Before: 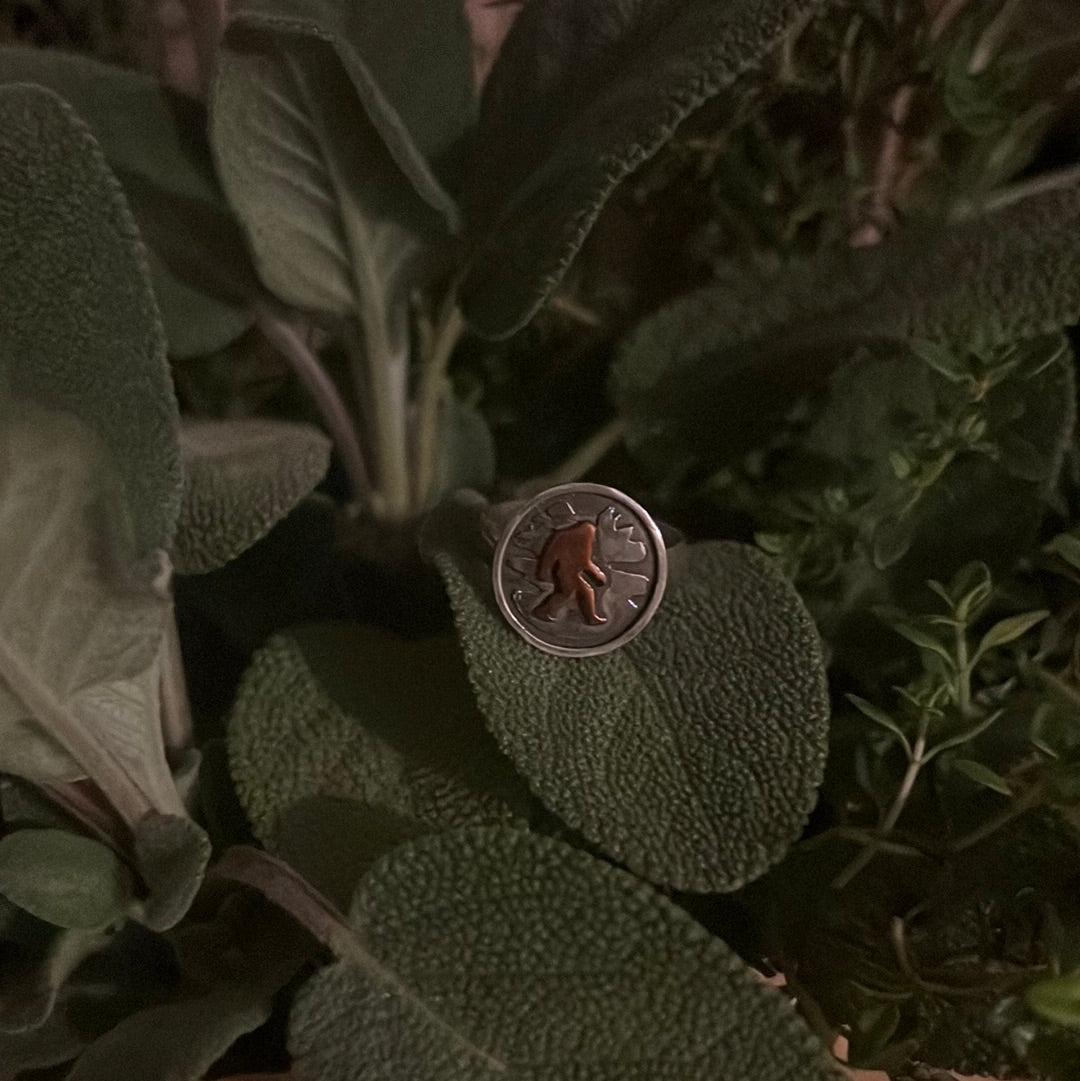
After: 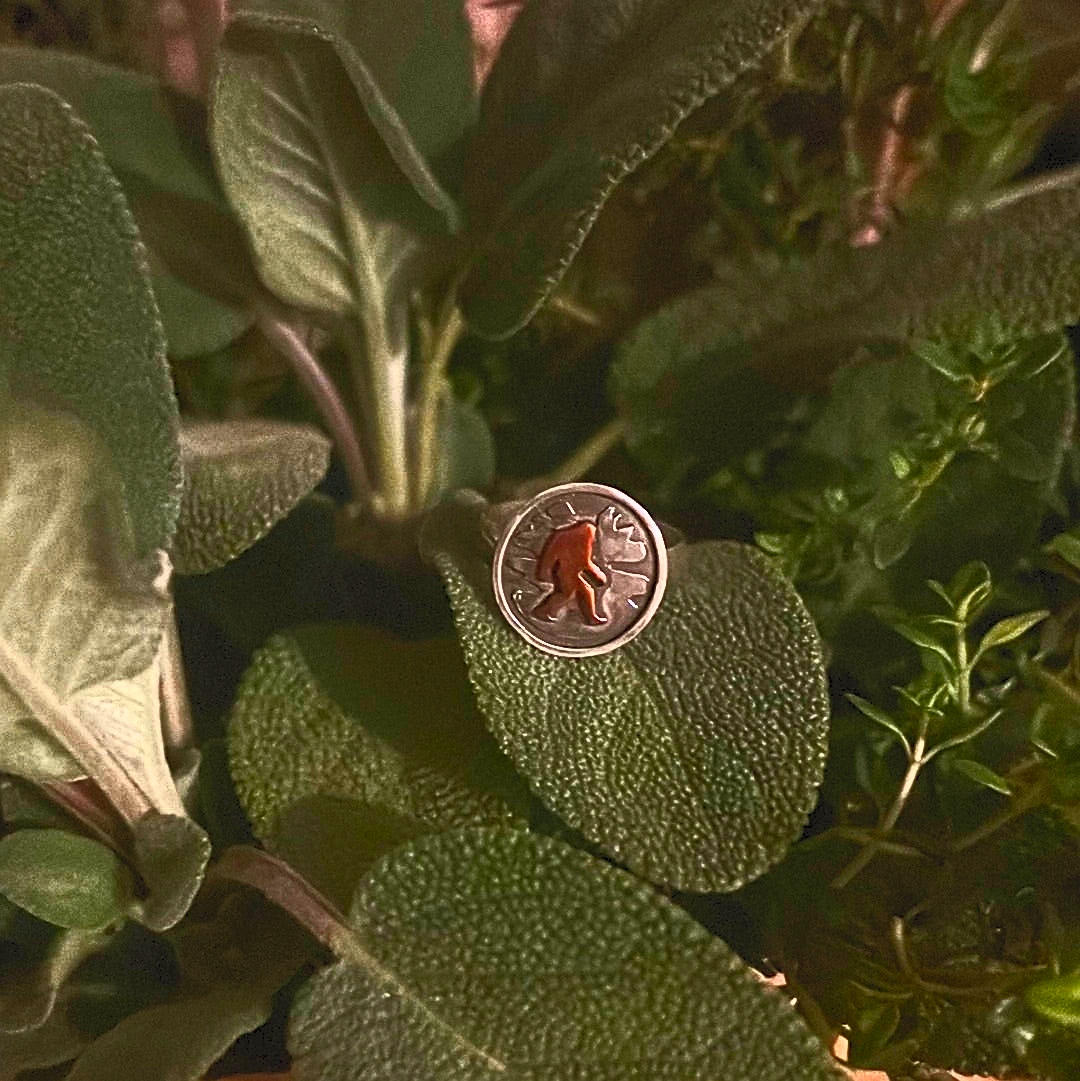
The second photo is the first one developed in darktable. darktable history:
sharpen: on, module defaults
exposure: exposure 0.601 EV, compensate exposure bias true, compensate highlight preservation false
contrast brightness saturation: contrast 0.997, brightness 0.983, saturation 0.982
